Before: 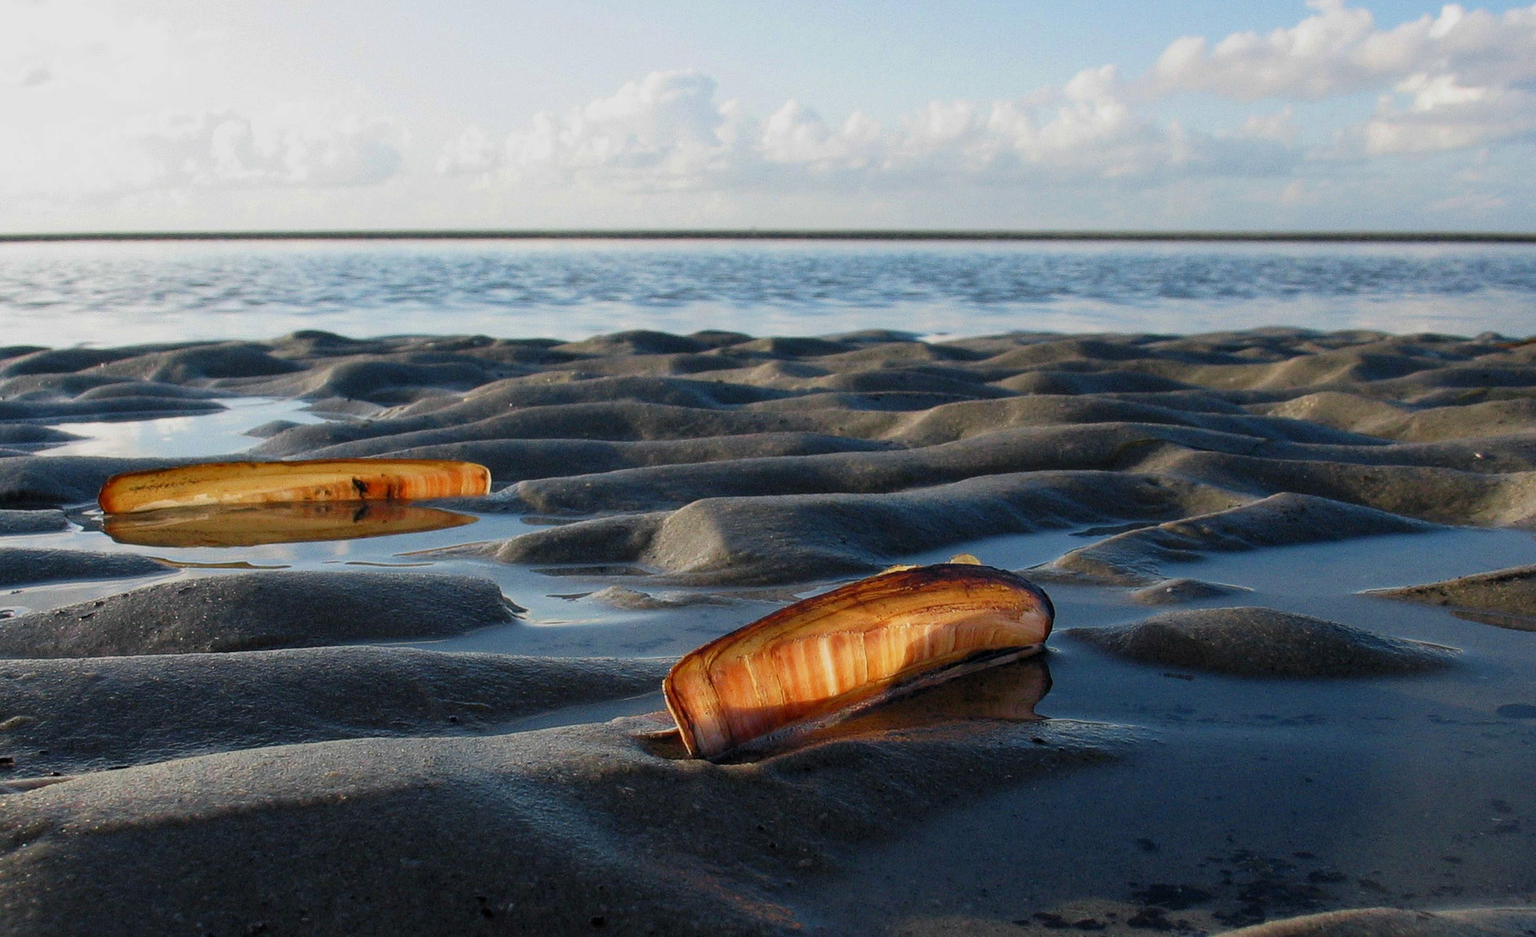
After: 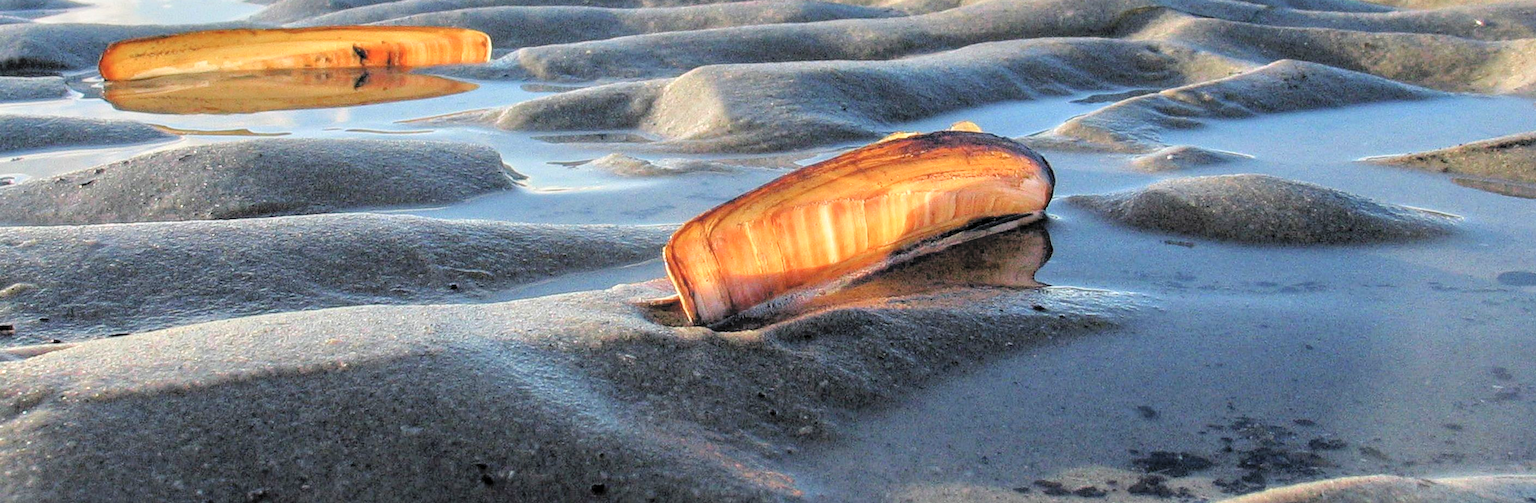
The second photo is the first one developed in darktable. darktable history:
crop and rotate: top 46.237%
tone equalizer: -7 EV 0.15 EV, -6 EV 0.6 EV, -5 EV 1.15 EV, -4 EV 1.33 EV, -3 EV 1.15 EV, -2 EV 0.6 EV, -1 EV 0.15 EV, mask exposure compensation -0.5 EV
local contrast: on, module defaults
contrast brightness saturation: brightness 0.28
